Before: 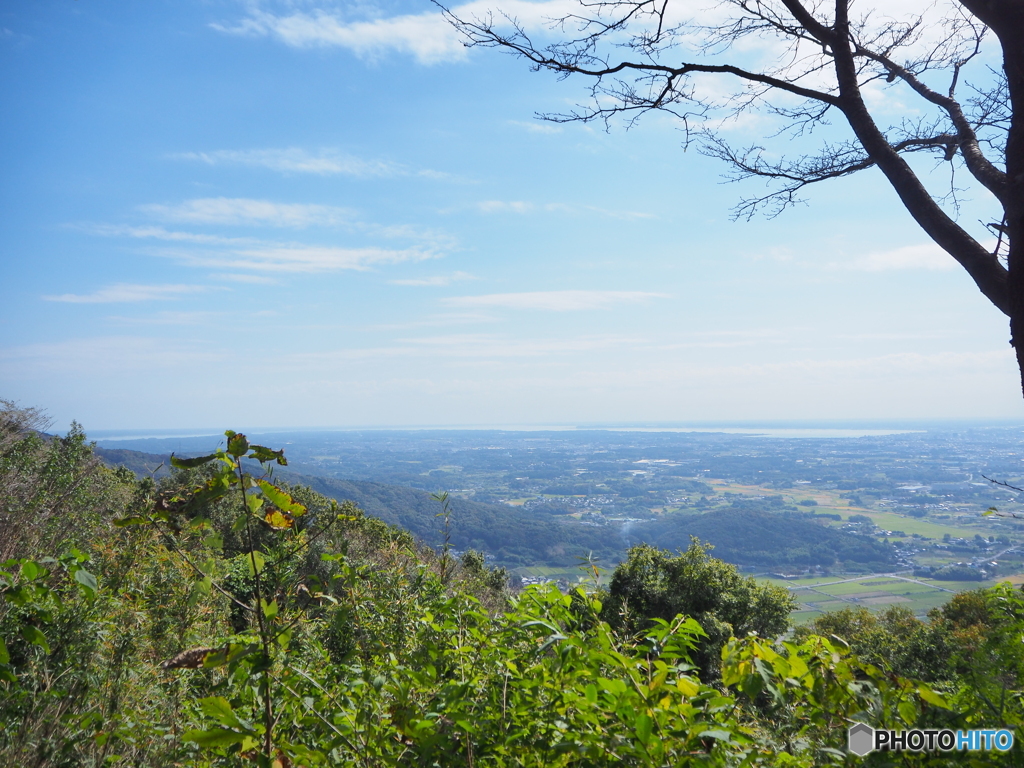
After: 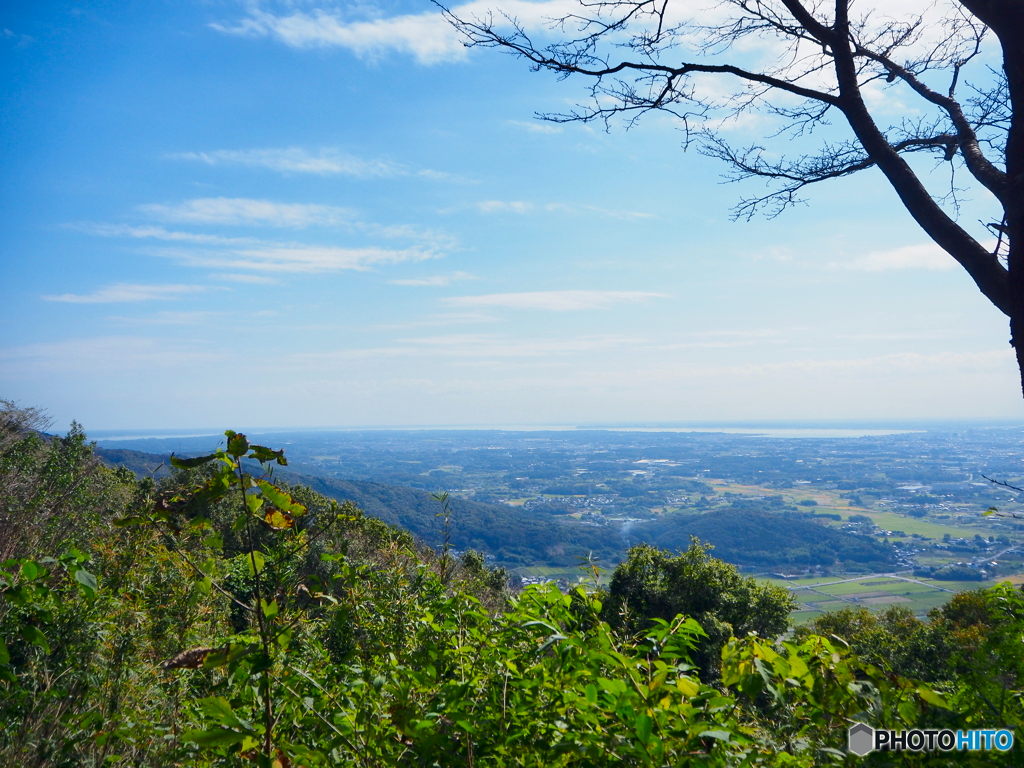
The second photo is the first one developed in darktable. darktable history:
shadows and highlights: shadows 25, highlights -25
contrast brightness saturation: contrast 0.12, brightness -0.12, saturation 0.2
color correction: highlights a* 0.207, highlights b* 2.7, shadows a* -0.874, shadows b* -4.78
